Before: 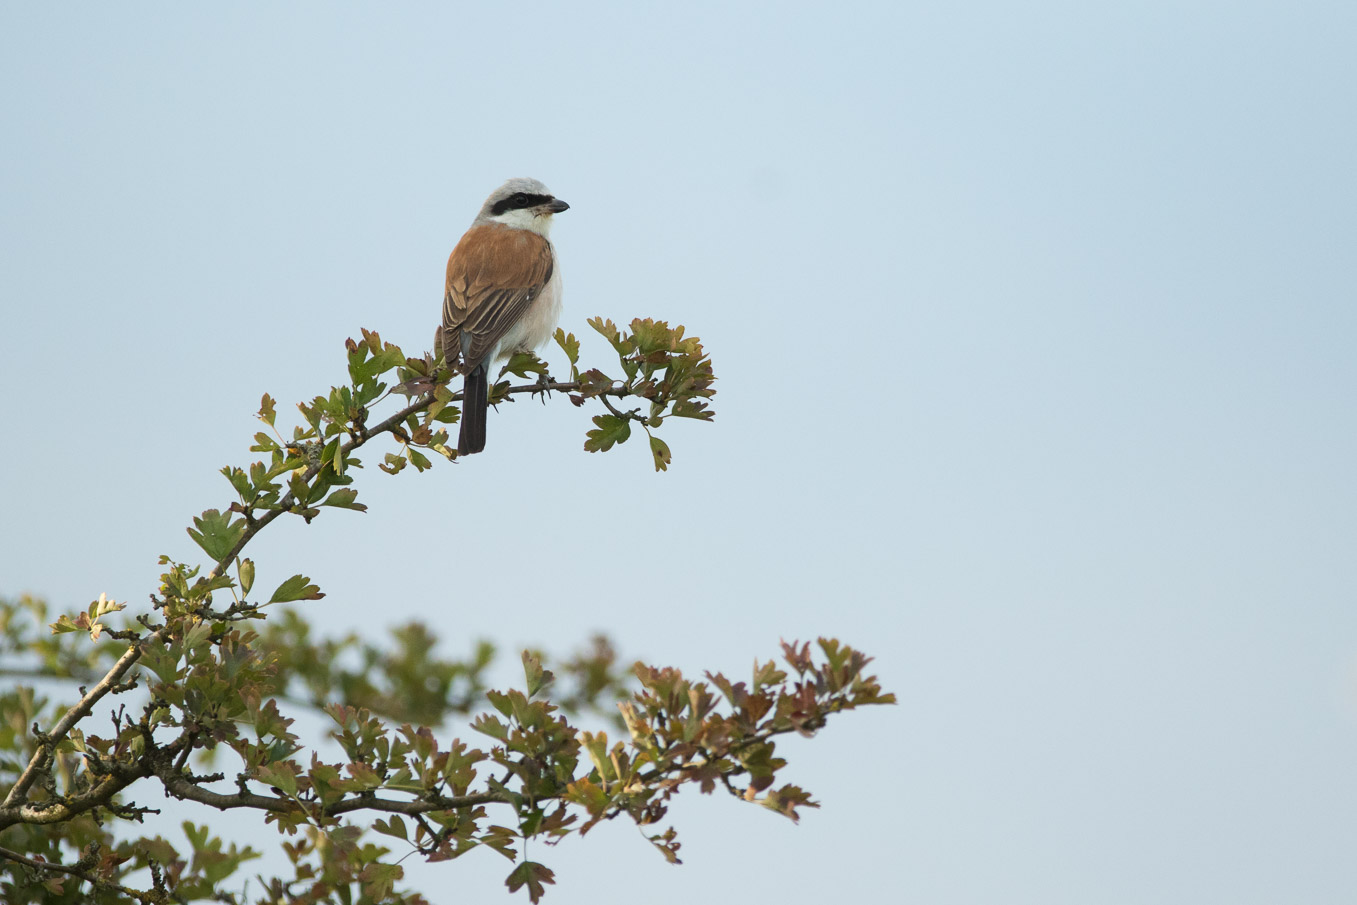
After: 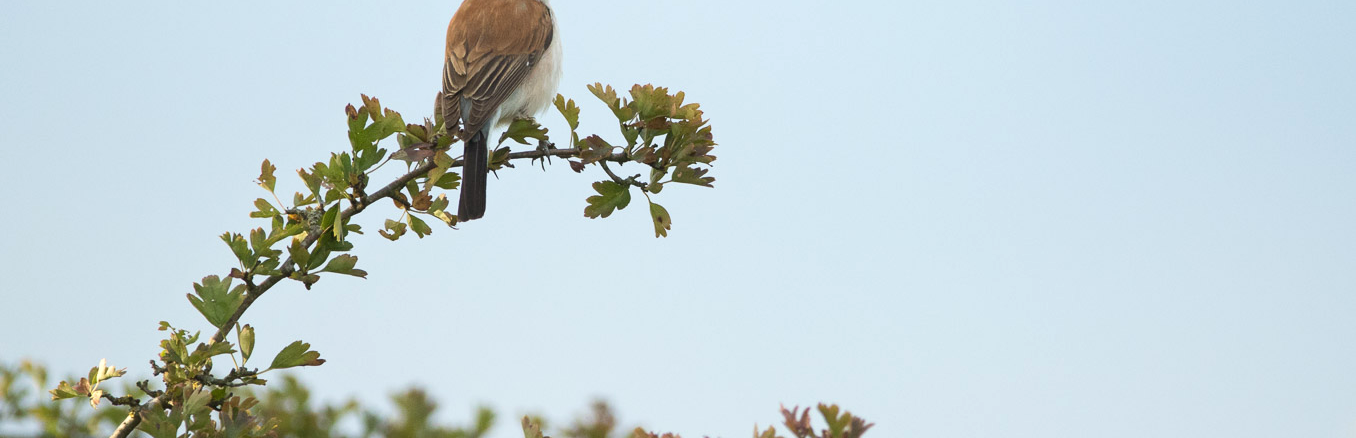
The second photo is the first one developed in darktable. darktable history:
crop and rotate: top 26.056%, bottom 25.543%
levels: levels [0, 0.474, 0.947]
tone equalizer: on, module defaults
